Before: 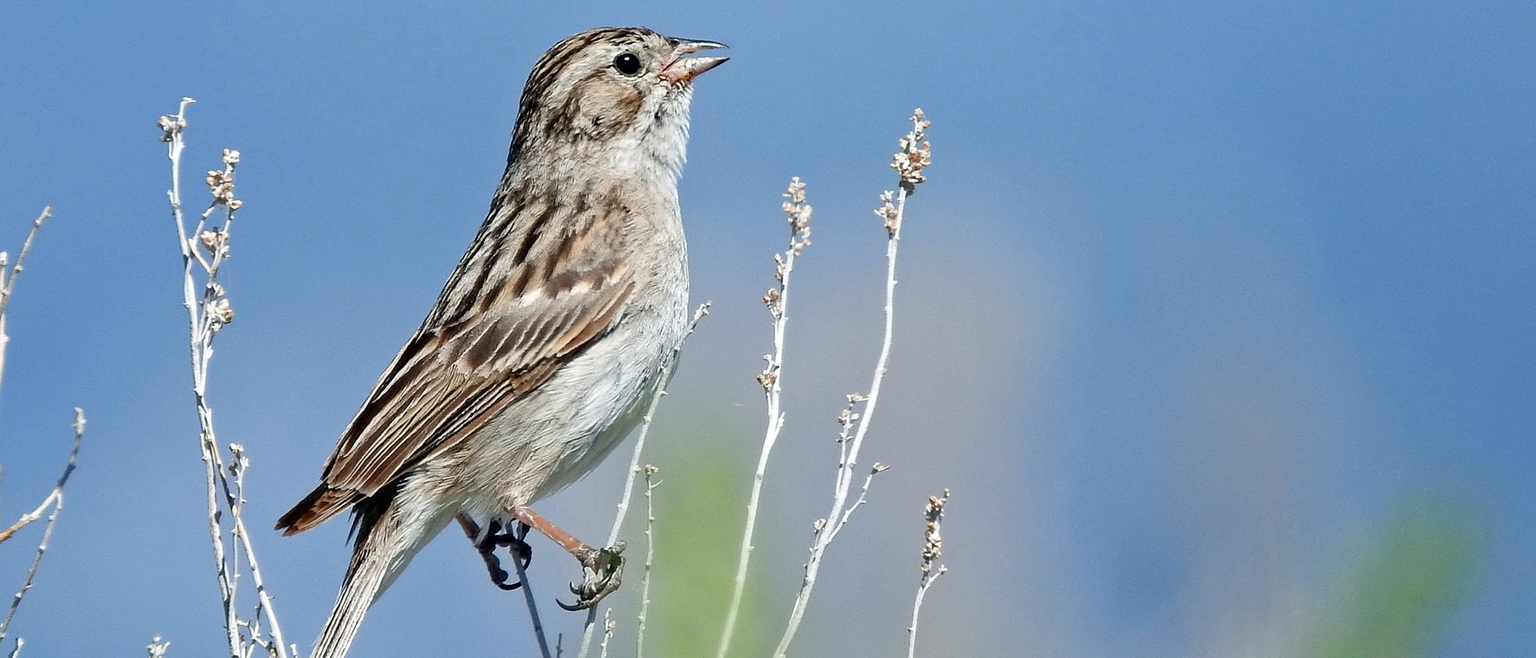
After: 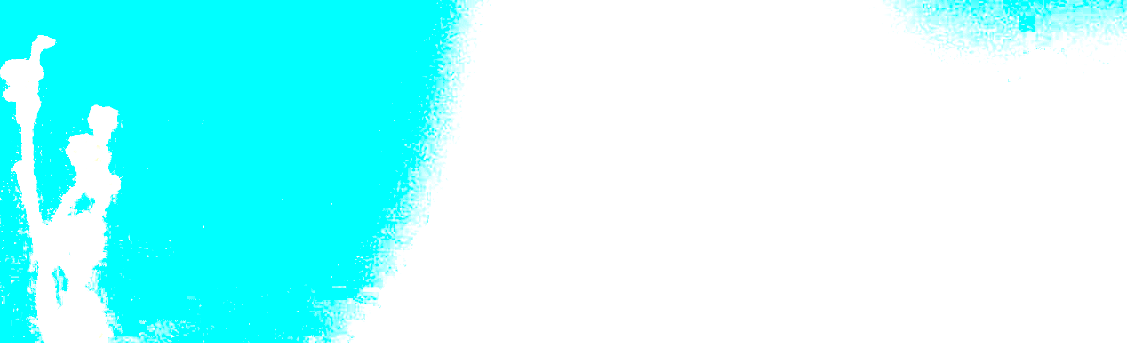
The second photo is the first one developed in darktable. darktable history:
exposure: black level correction 0.005, exposure 2.076 EV, compensate exposure bias true, compensate highlight preservation false
crop: left 10.185%, top 10.731%, right 36.127%, bottom 51.082%
shadows and highlights: shadows -89.63, highlights 90.61, soften with gaussian
tone equalizer: edges refinement/feathering 500, mask exposure compensation -1.57 EV, preserve details no
local contrast: highlights 5%, shadows 5%, detail 299%, midtone range 0.297
color zones: curves: ch0 [(0, 0.299) (0.25, 0.383) (0.456, 0.352) (0.736, 0.571)]; ch1 [(0, 0.63) (0.151, 0.568) (0.254, 0.416) (0.47, 0.558) (0.732, 0.37) (0.909, 0.492)]; ch2 [(0.004, 0.604) (0.158, 0.443) (0.257, 0.403) (0.761, 0.468)]
color balance rgb: shadows lift › chroma 7.046%, shadows lift › hue 244.29°, perceptual saturation grading › global saturation 19.31%, perceptual saturation grading › highlights -25.013%, perceptual saturation grading › shadows 50.123%, global vibrance 20%
